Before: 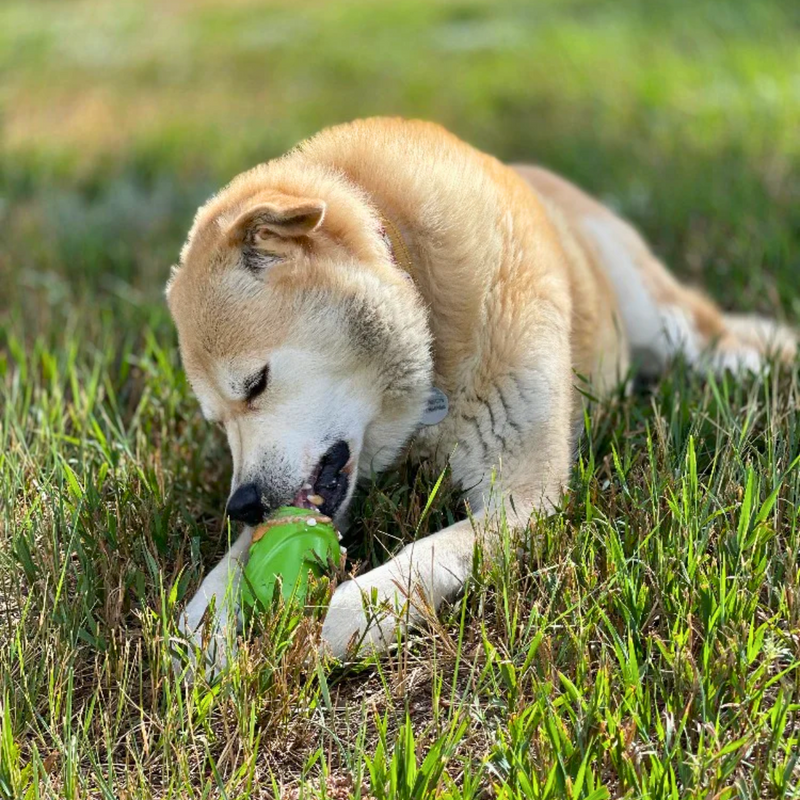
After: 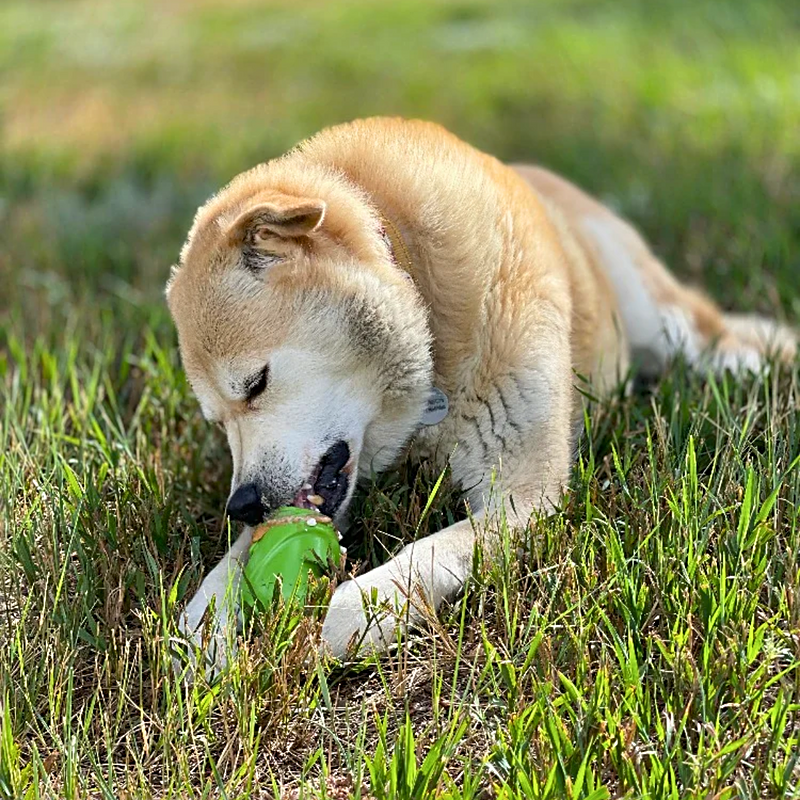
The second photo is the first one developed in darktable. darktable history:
sharpen: on, module defaults
color balance rgb: on, module defaults
